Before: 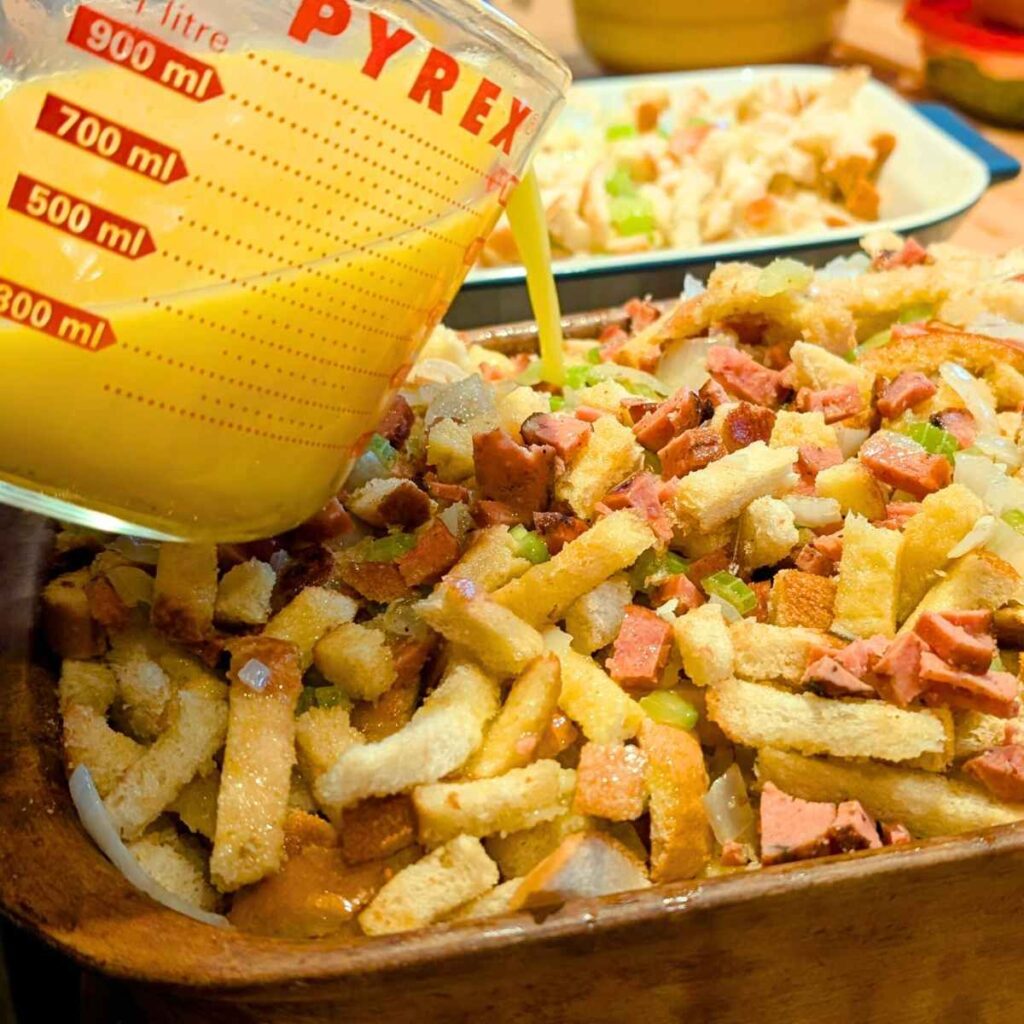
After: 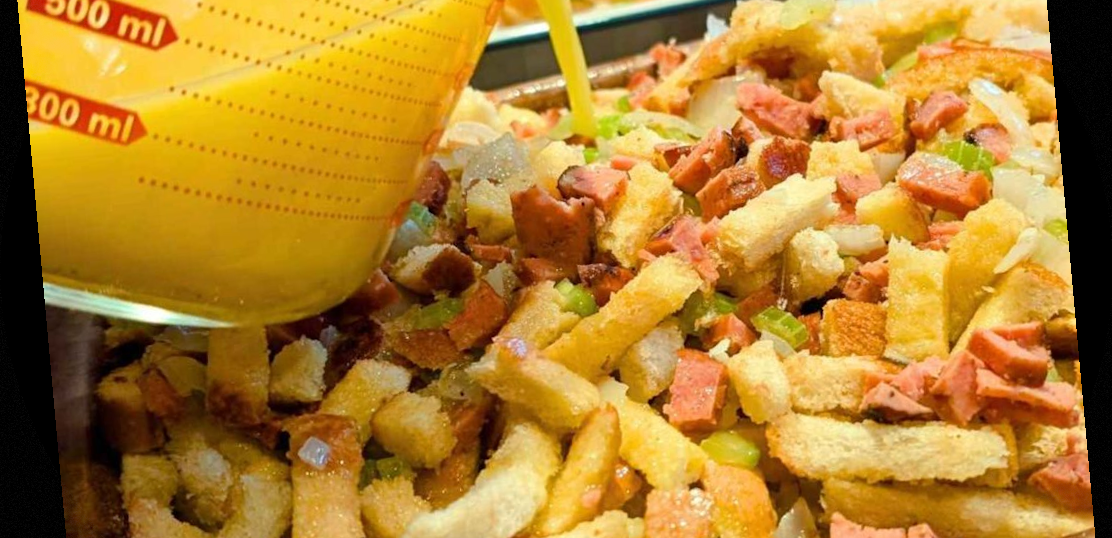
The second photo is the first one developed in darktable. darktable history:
crop and rotate: top 26.056%, bottom 25.543%
vignetting: fall-off start 100%, fall-off radius 71%, brightness -0.434, saturation -0.2, width/height ratio 1.178, dithering 8-bit output, unbound false
rotate and perspective: rotation -5.2°, automatic cropping off
